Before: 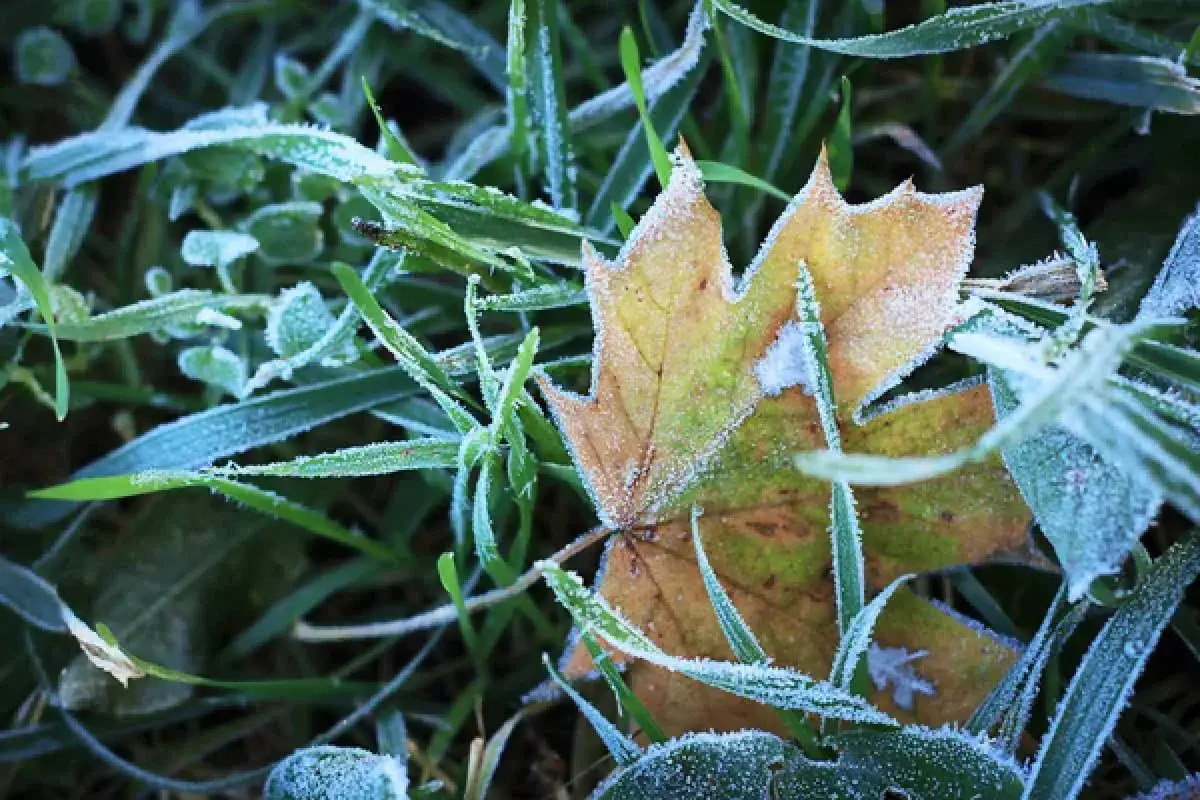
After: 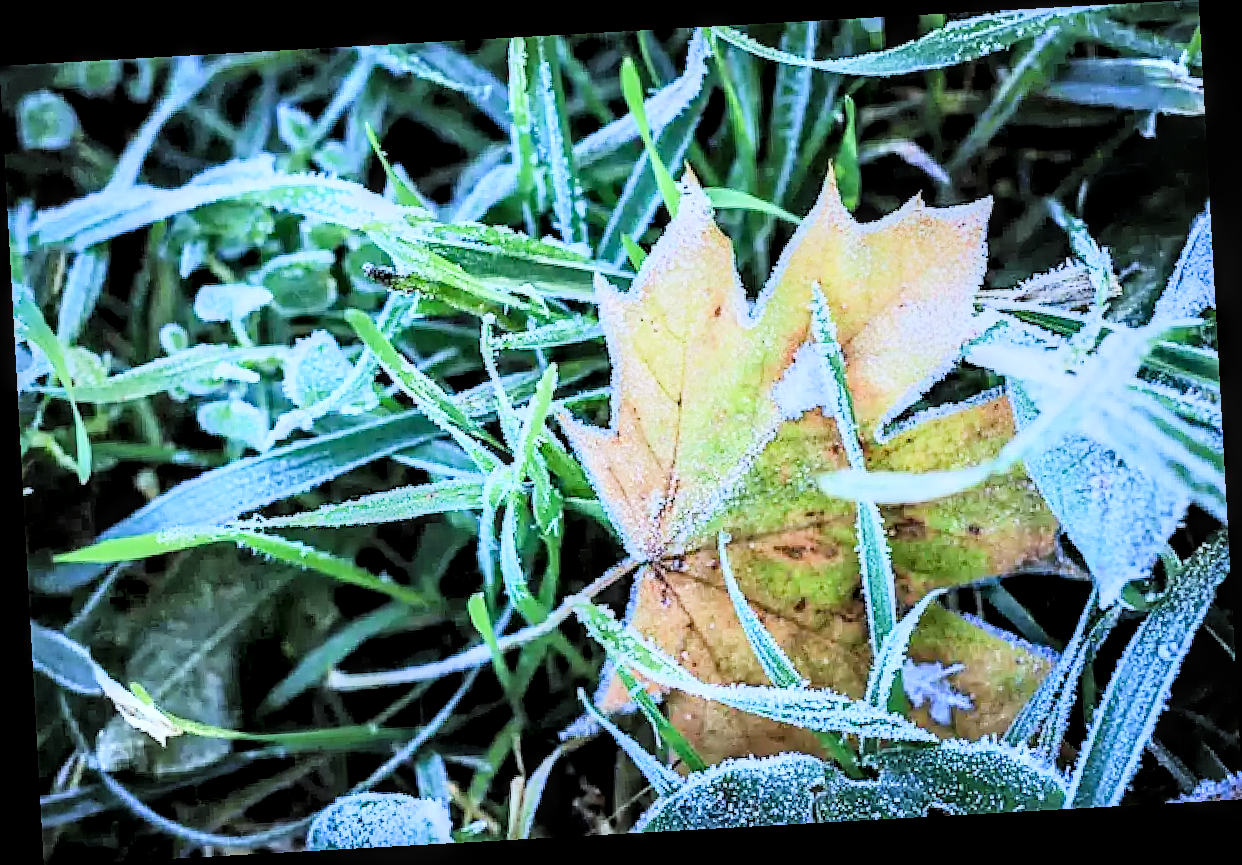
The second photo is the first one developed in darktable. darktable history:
sharpen: on, module defaults
rotate and perspective: rotation -3.18°, automatic cropping off
filmic rgb: black relative exposure -7.65 EV, white relative exposure 4.56 EV, hardness 3.61
exposure: exposure 1 EV, compensate highlight preservation false
tone curve: curves: ch0 [(0, 0) (0.082, 0.02) (0.129, 0.078) (0.275, 0.301) (0.67, 0.809) (1, 1)], color space Lab, linked channels, preserve colors none
white balance: red 0.931, blue 1.11
local contrast: highlights 25%, detail 150%
